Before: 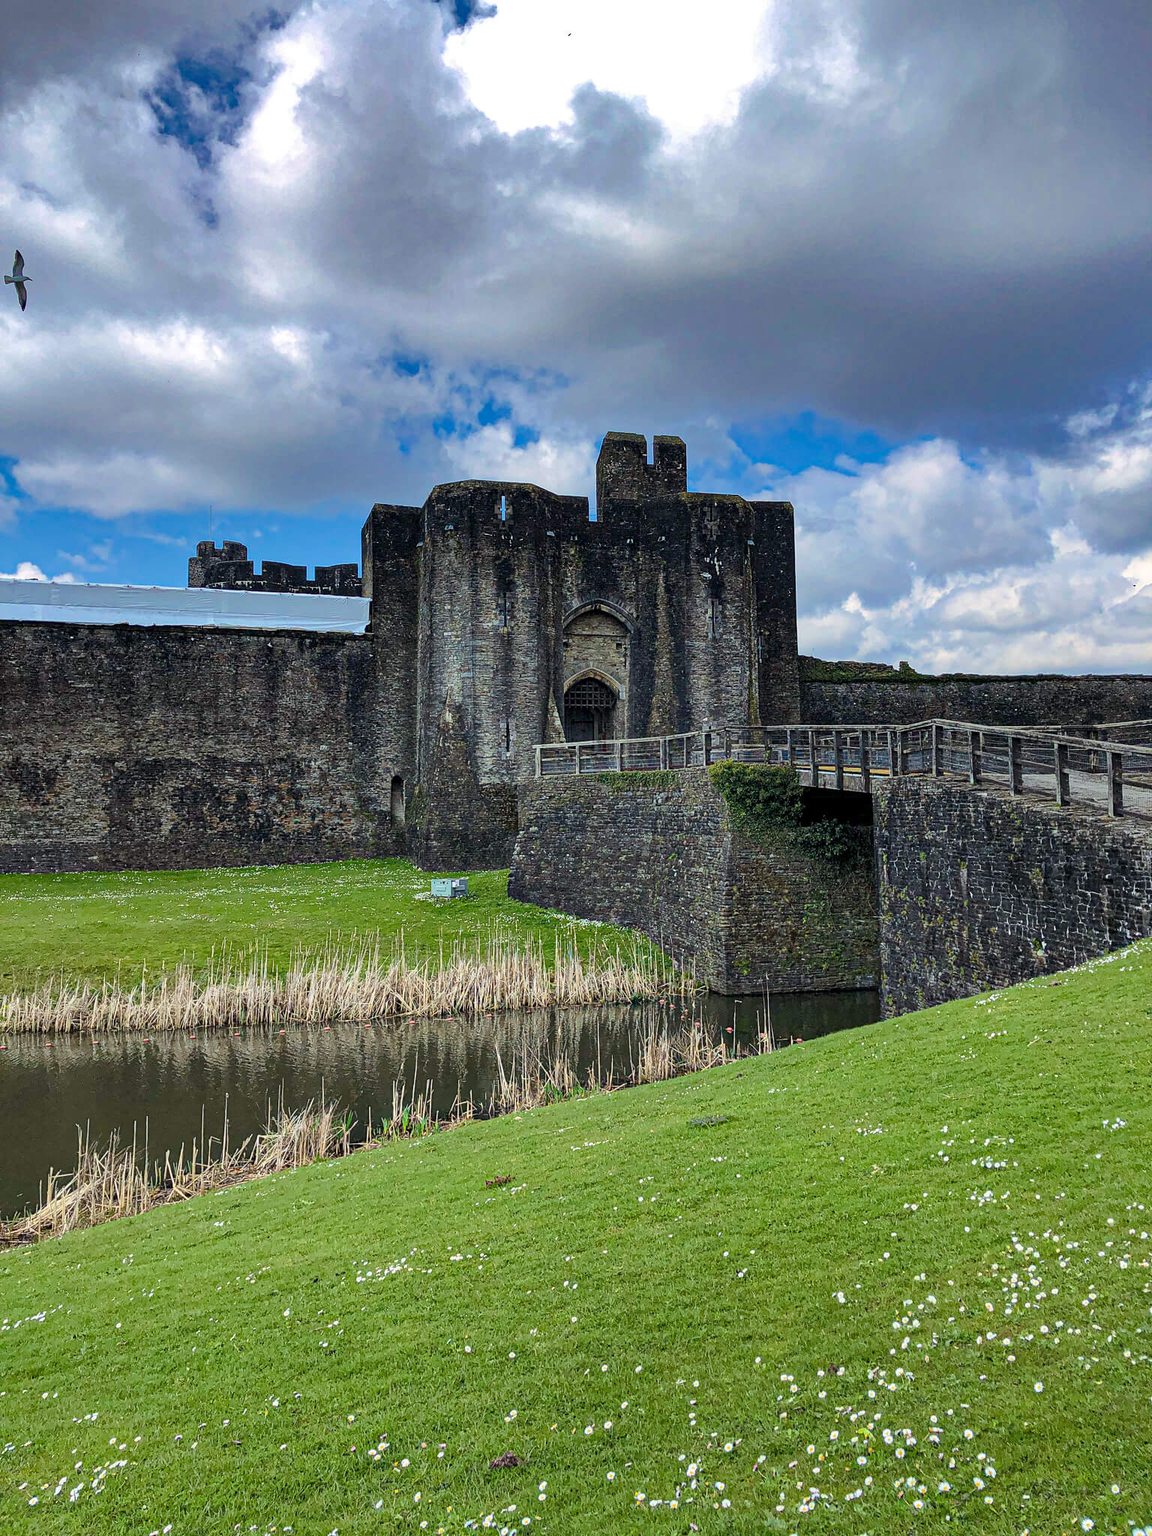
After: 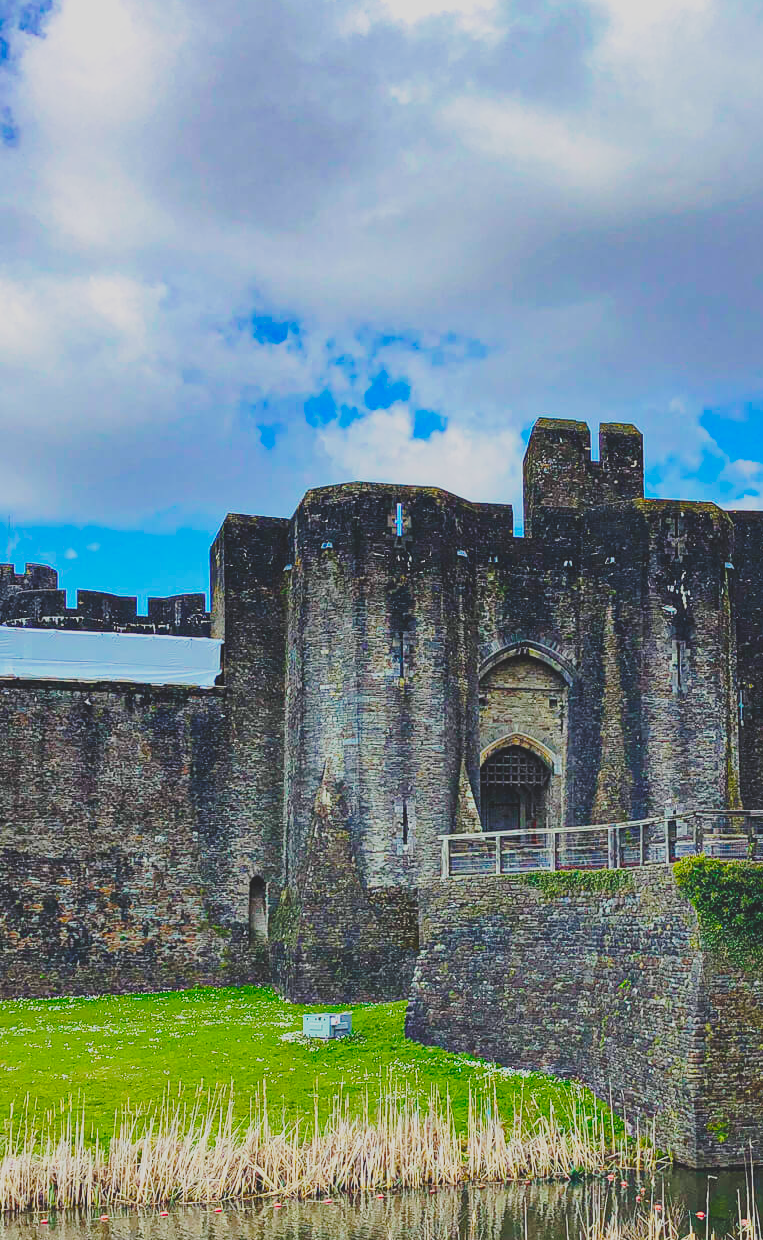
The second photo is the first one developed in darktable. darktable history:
base curve: curves: ch0 [(0, 0) (0.028, 0.03) (0.121, 0.232) (0.46, 0.748) (0.859, 0.968) (1, 1)], preserve colors none
contrast brightness saturation: contrast -0.284
crop: left 17.758%, top 7.756%, right 32.565%, bottom 31.675%
color balance rgb: perceptual saturation grading › global saturation 31.046%
